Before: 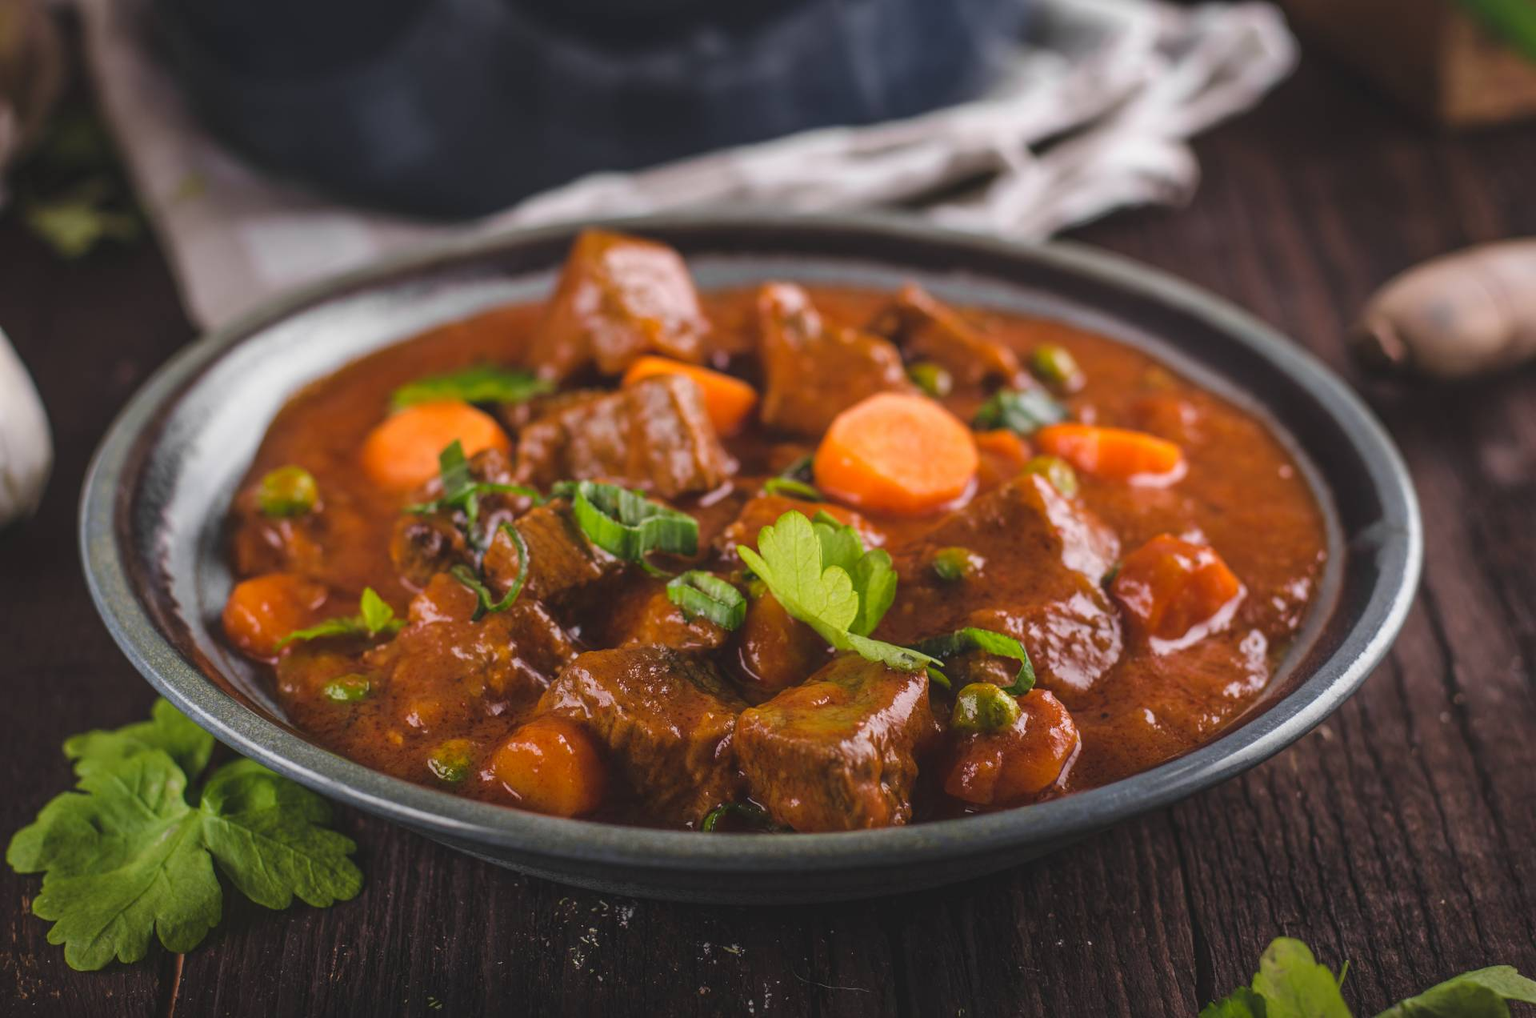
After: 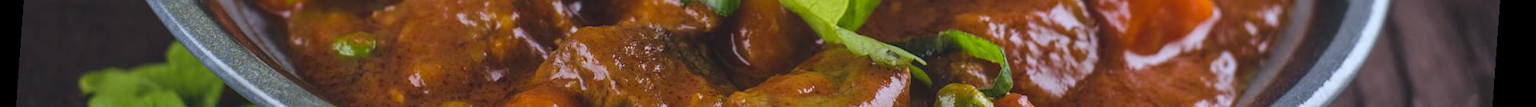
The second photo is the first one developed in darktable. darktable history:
rotate and perspective: rotation 4.1°, automatic cropping off
white balance: red 0.924, blue 1.095
crop and rotate: top 59.084%, bottom 30.916%
